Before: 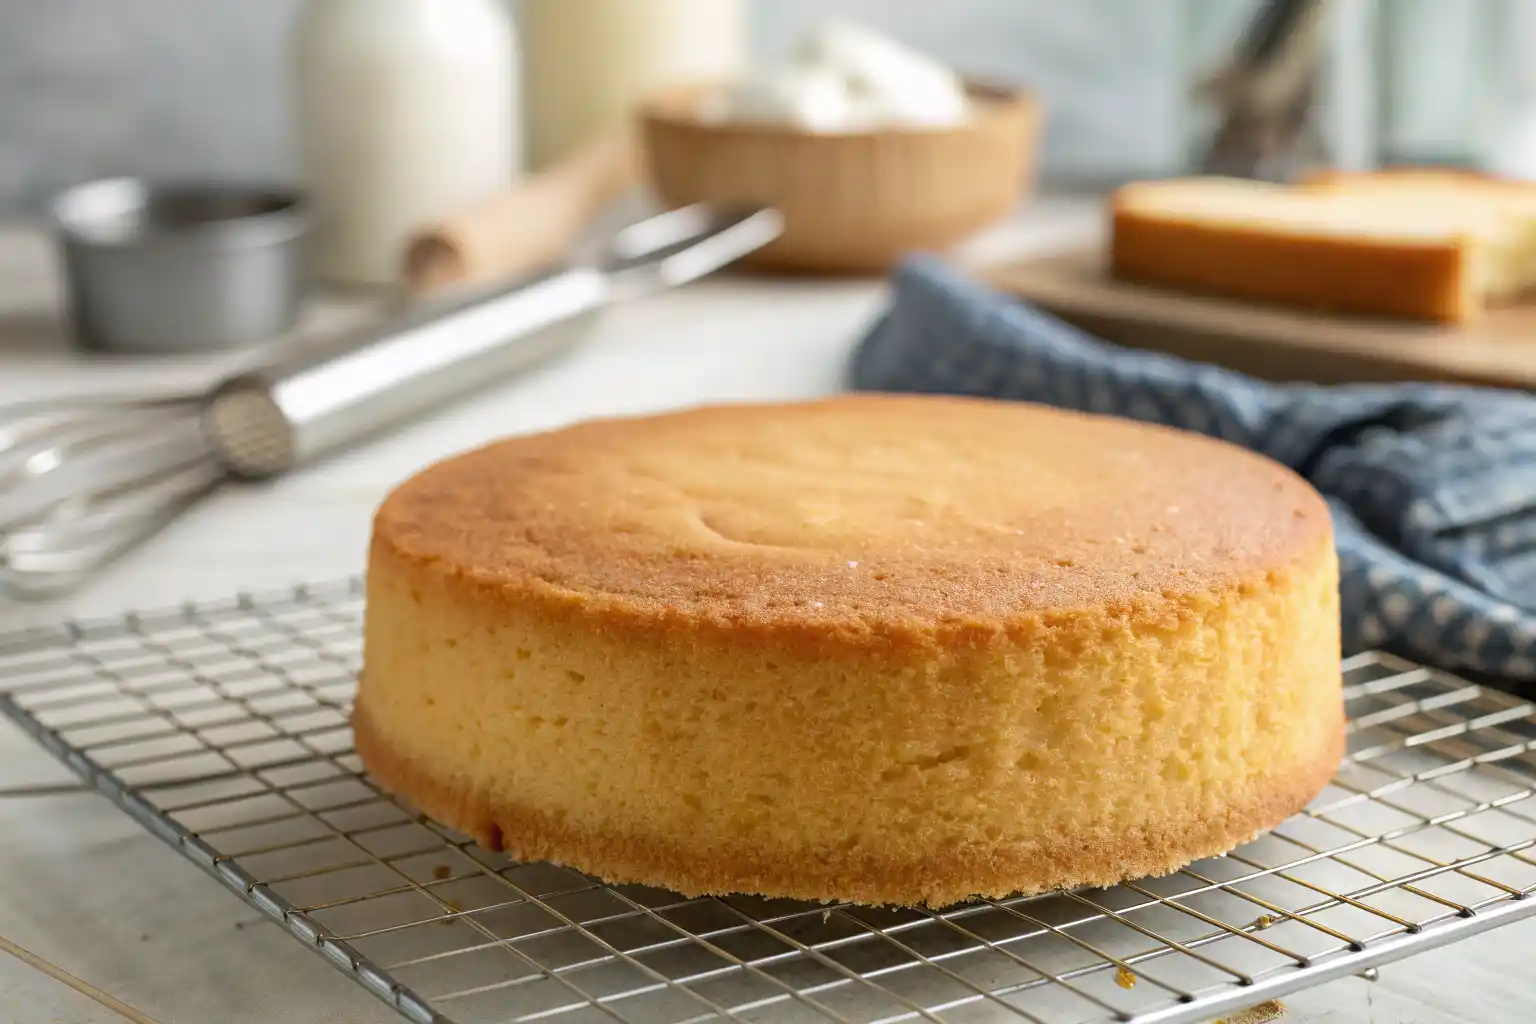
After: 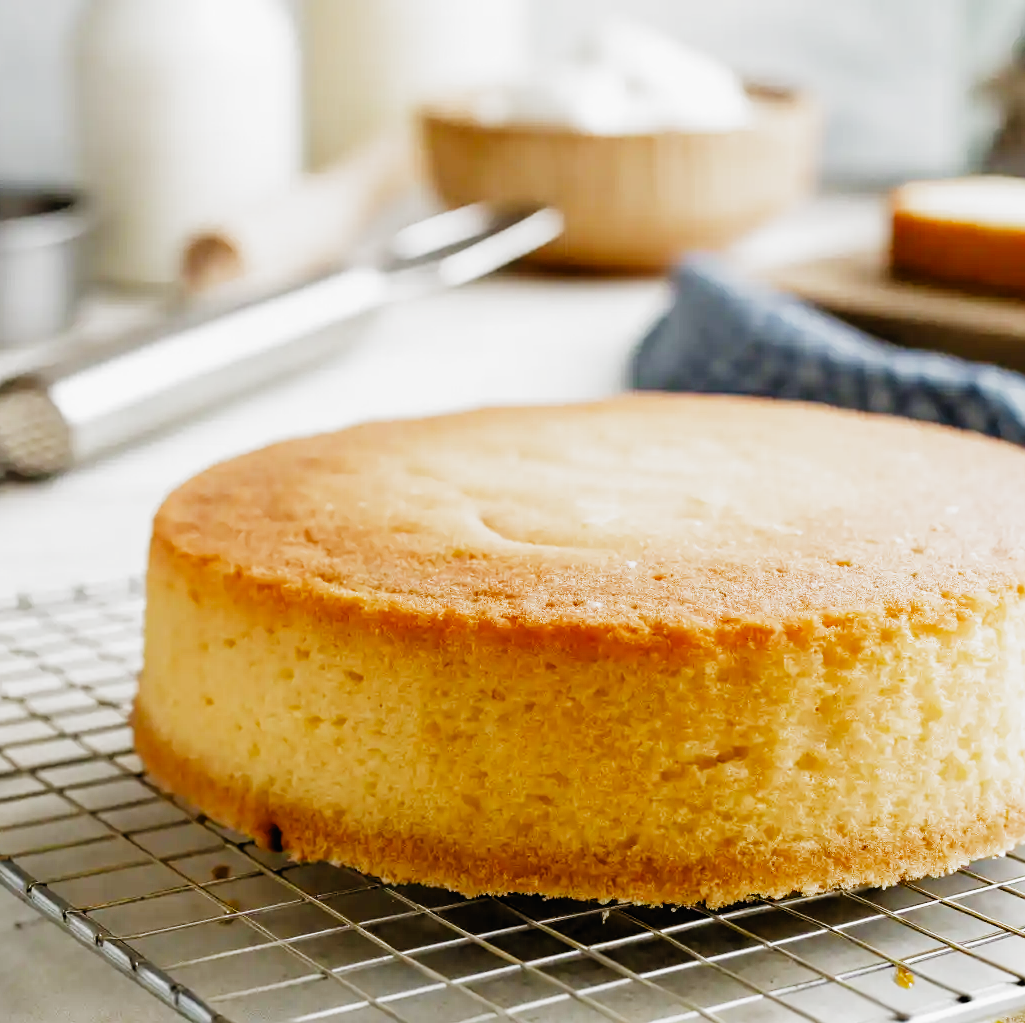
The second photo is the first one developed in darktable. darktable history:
filmic rgb: black relative exposure -5.02 EV, white relative exposure 3.96 EV, threshold 2.94 EV, hardness 2.88, contrast 1.394, highlights saturation mix -19.93%, add noise in highlights 0.002, preserve chrominance no, color science v3 (2019), use custom middle-gray values true, contrast in highlights soft, enable highlight reconstruction true
crop and rotate: left 14.442%, right 18.783%
exposure: black level correction -0.002, exposure 0.54 EV, compensate exposure bias true, compensate highlight preservation false
